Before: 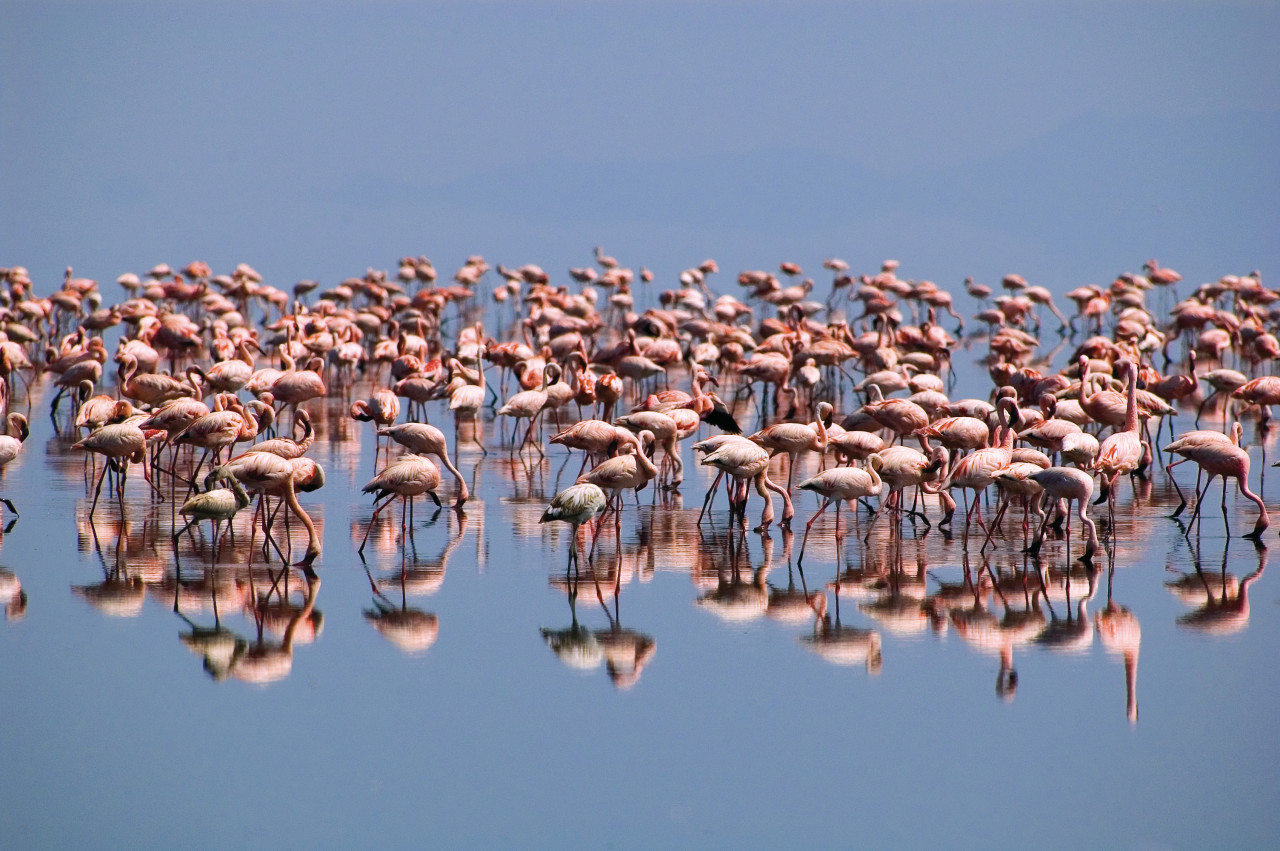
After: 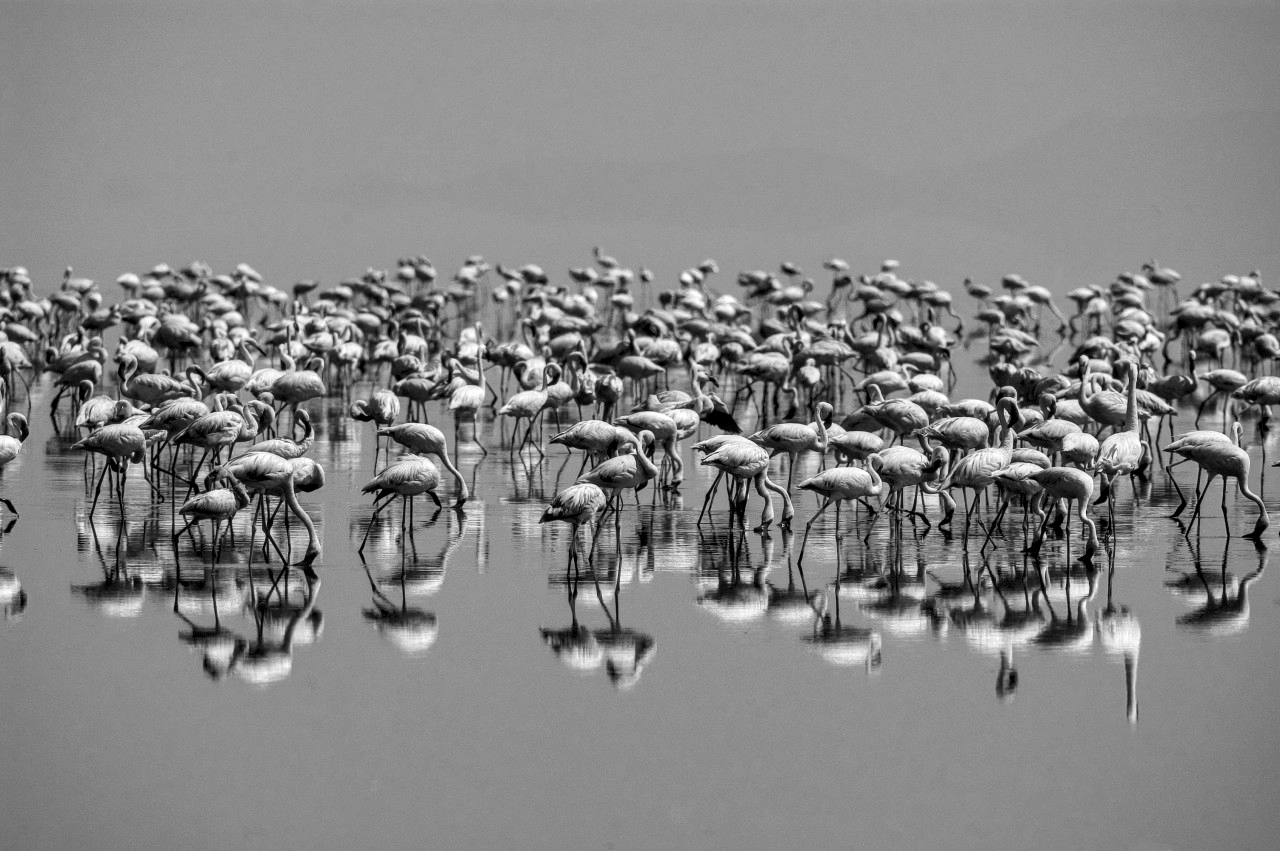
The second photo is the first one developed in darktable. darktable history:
monochrome: on, module defaults
contrast brightness saturation: contrast -0.05, saturation -0.41
local contrast: detail 150%
